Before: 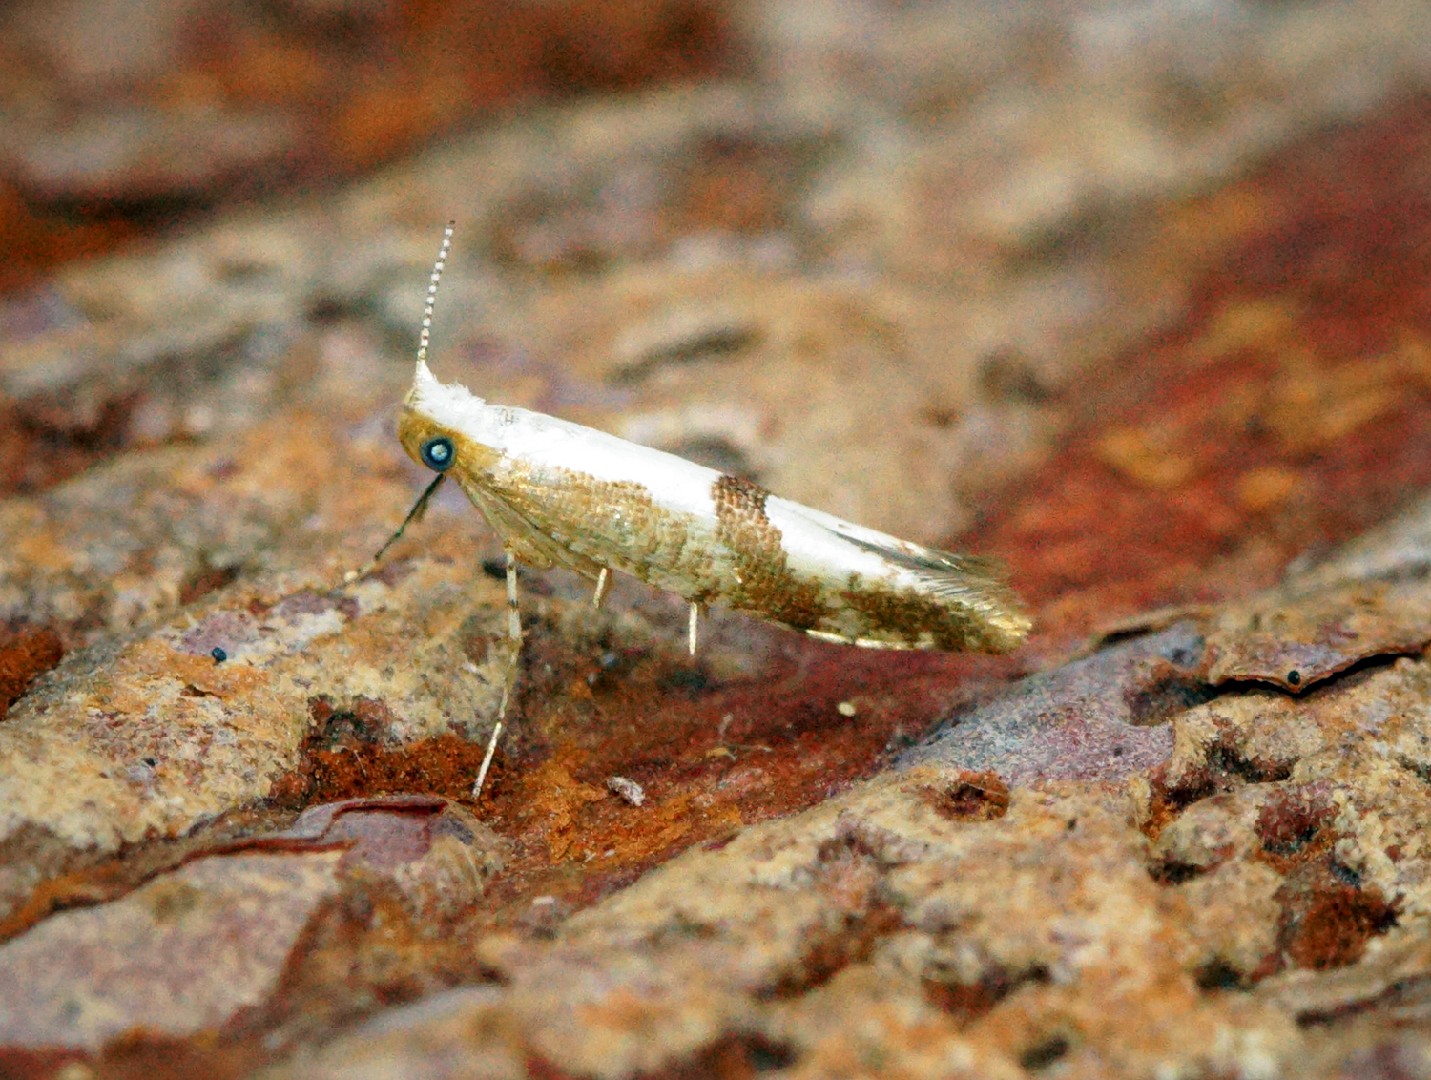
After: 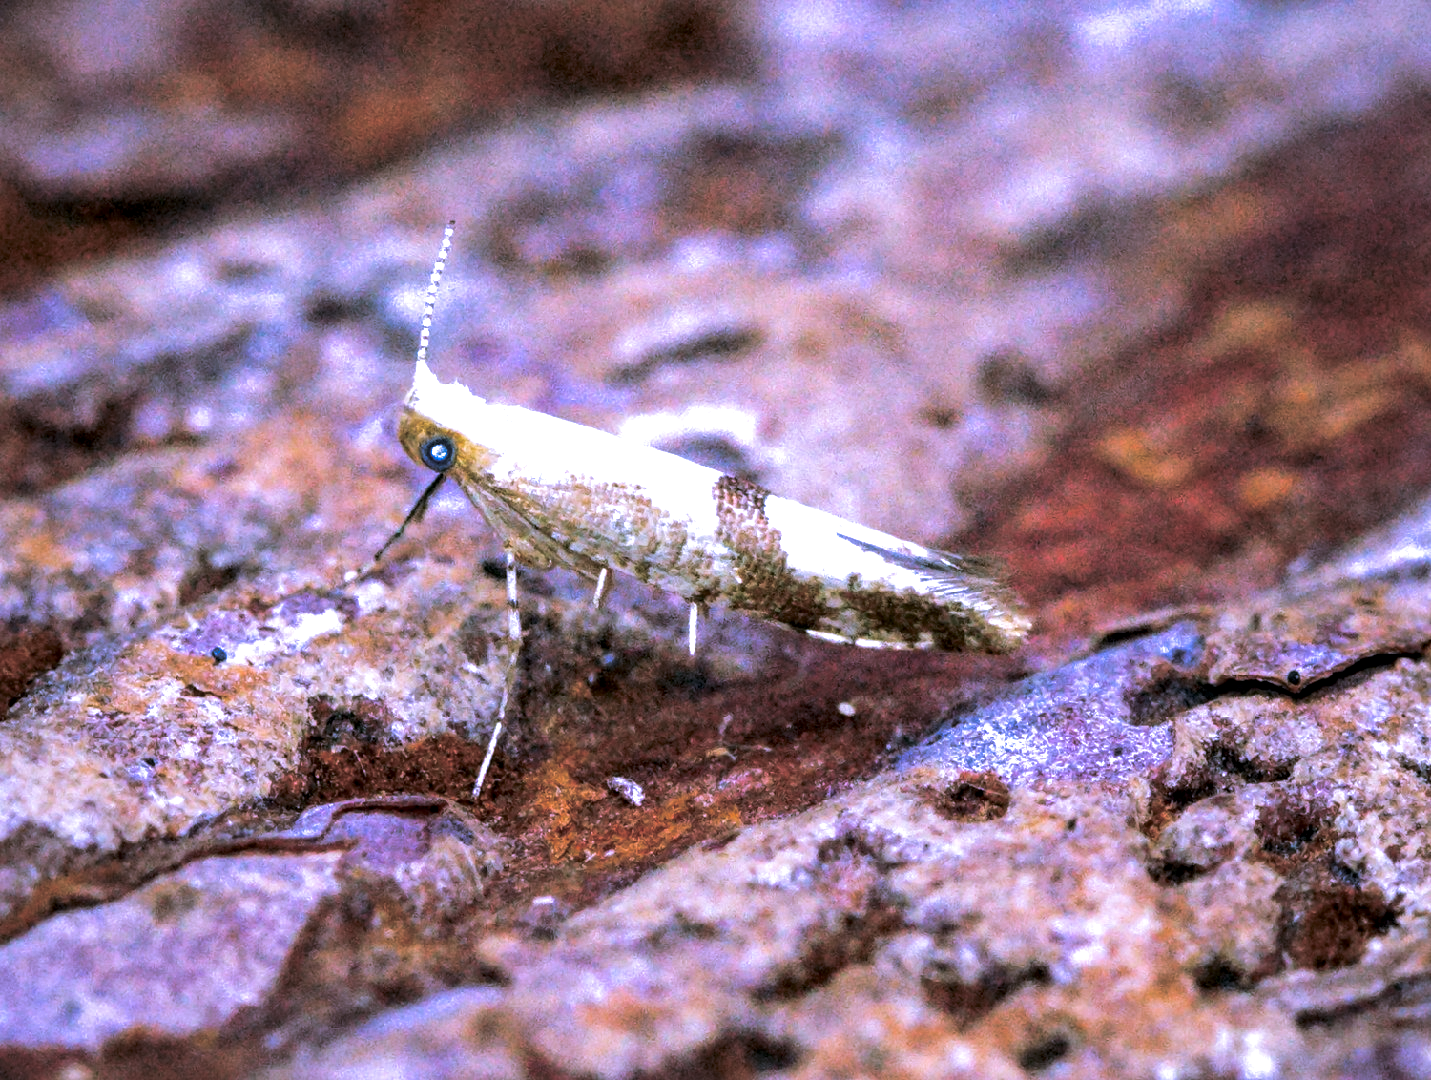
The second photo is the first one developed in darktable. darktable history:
contrast brightness saturation: contrast 0.18, saturation 0.3
white balance: red 0.98, blue 1.61
local contrast: detail 130%
split-toning: shadows › hue 36°, shadows › saturation 0.05, highlights › hue 10.8°, highlights › saturation 0.15, compress 40%
